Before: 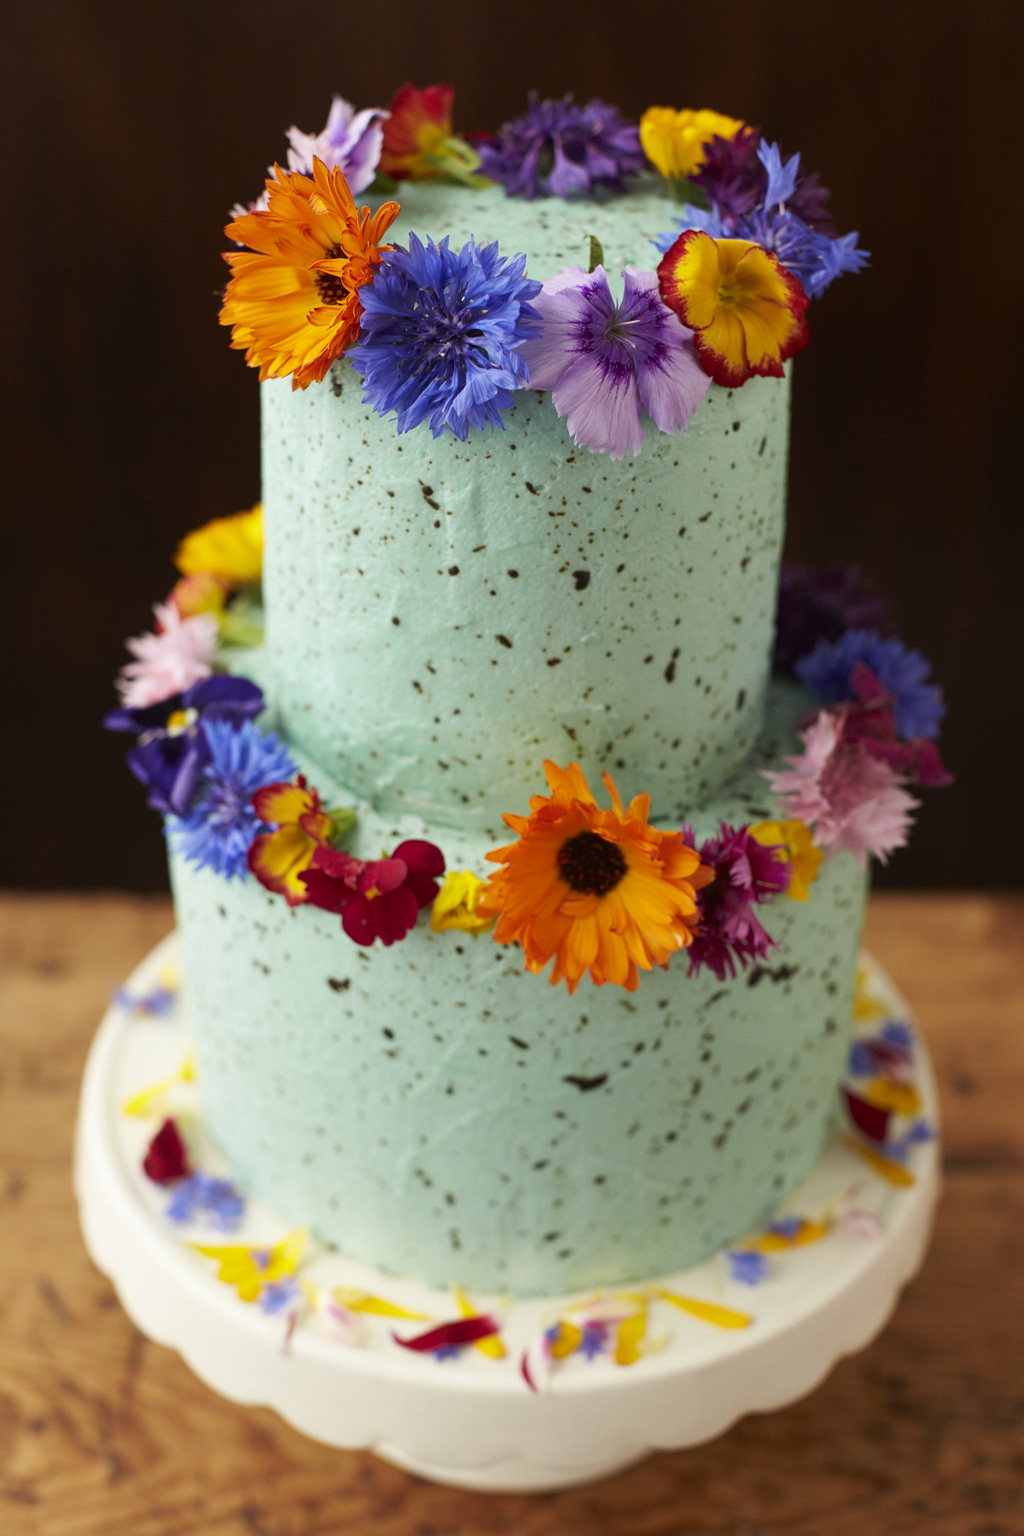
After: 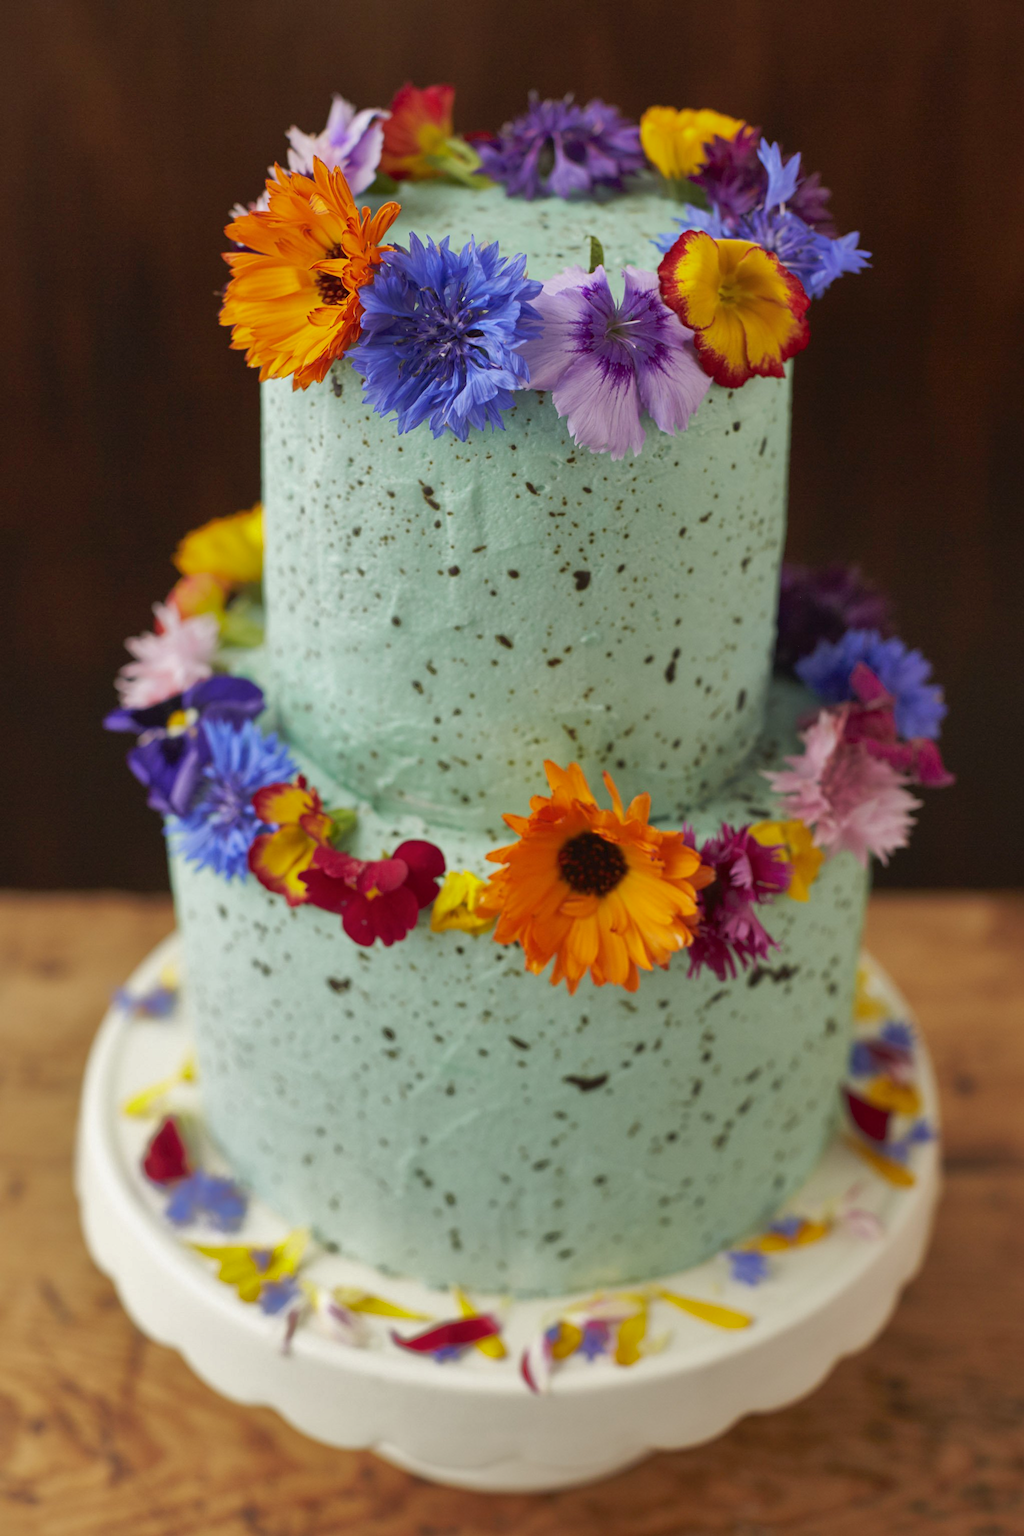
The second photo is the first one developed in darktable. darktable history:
shadows and highlights: highlights -59.84, highlights color adjustment 0.844%
